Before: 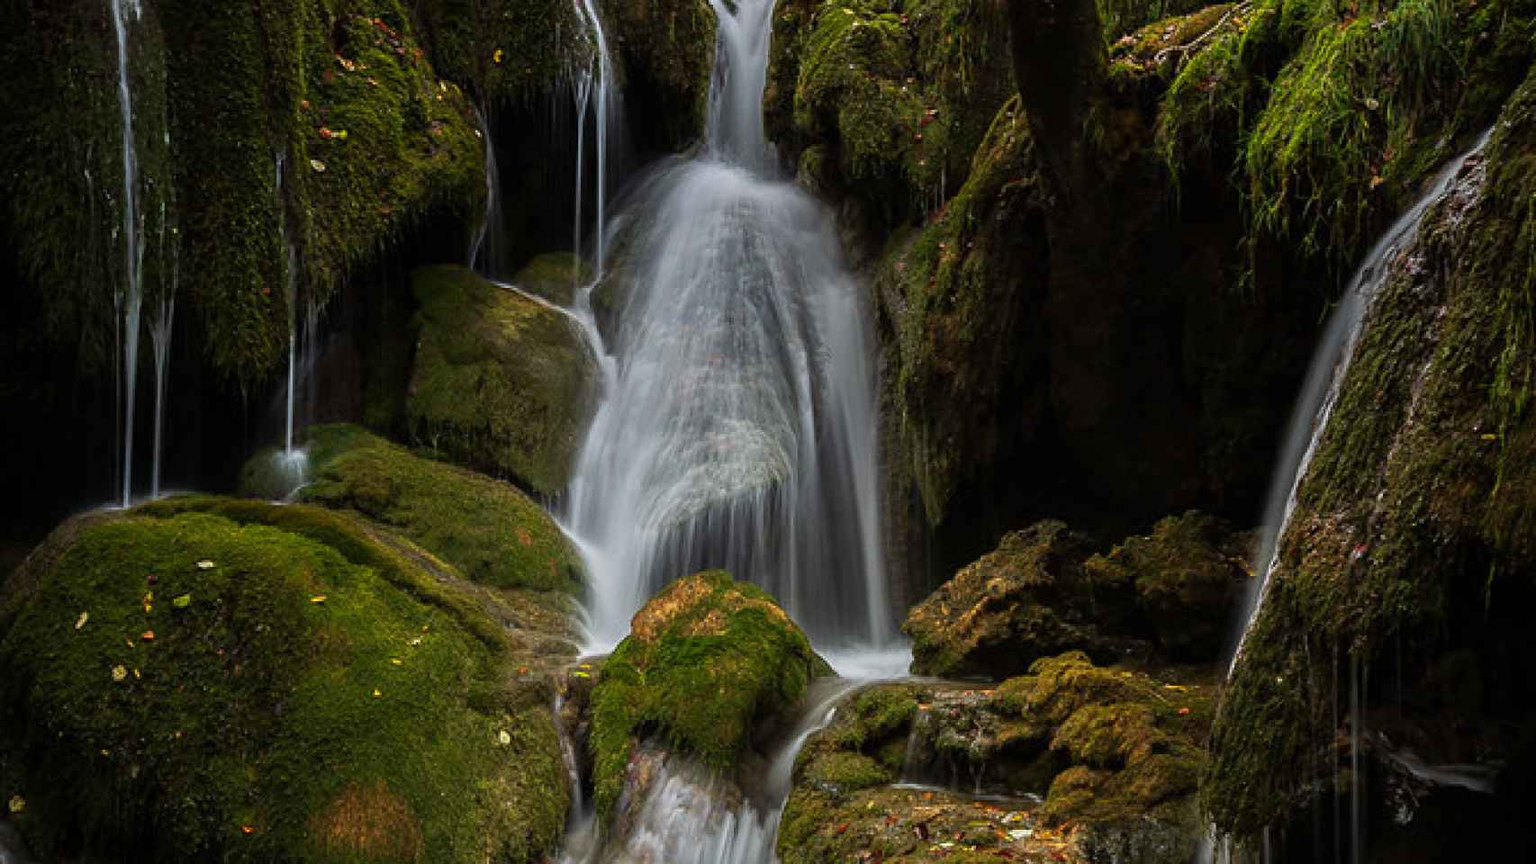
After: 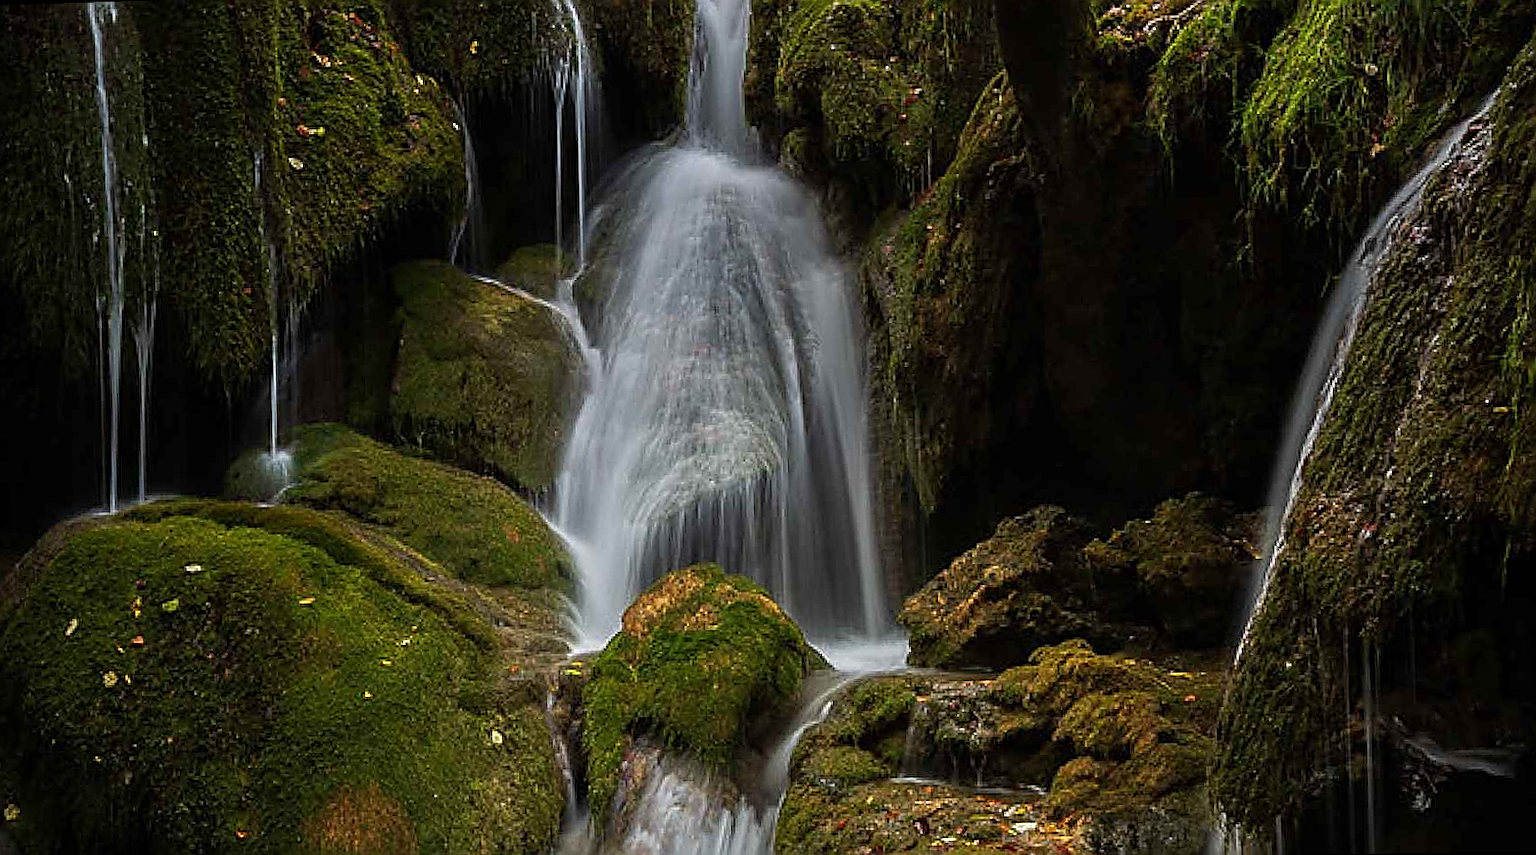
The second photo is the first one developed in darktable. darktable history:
sharpen: radius 1.685, amount 1.294
rotate and perspective: rotation -1.32°, lens shift (horizontal) -0.031, crop left 0.015, crop right 0.985, crop top 0.047, crop bottom 0.982
exposure: compensate exposure bias true, compensate highlight preservation false
